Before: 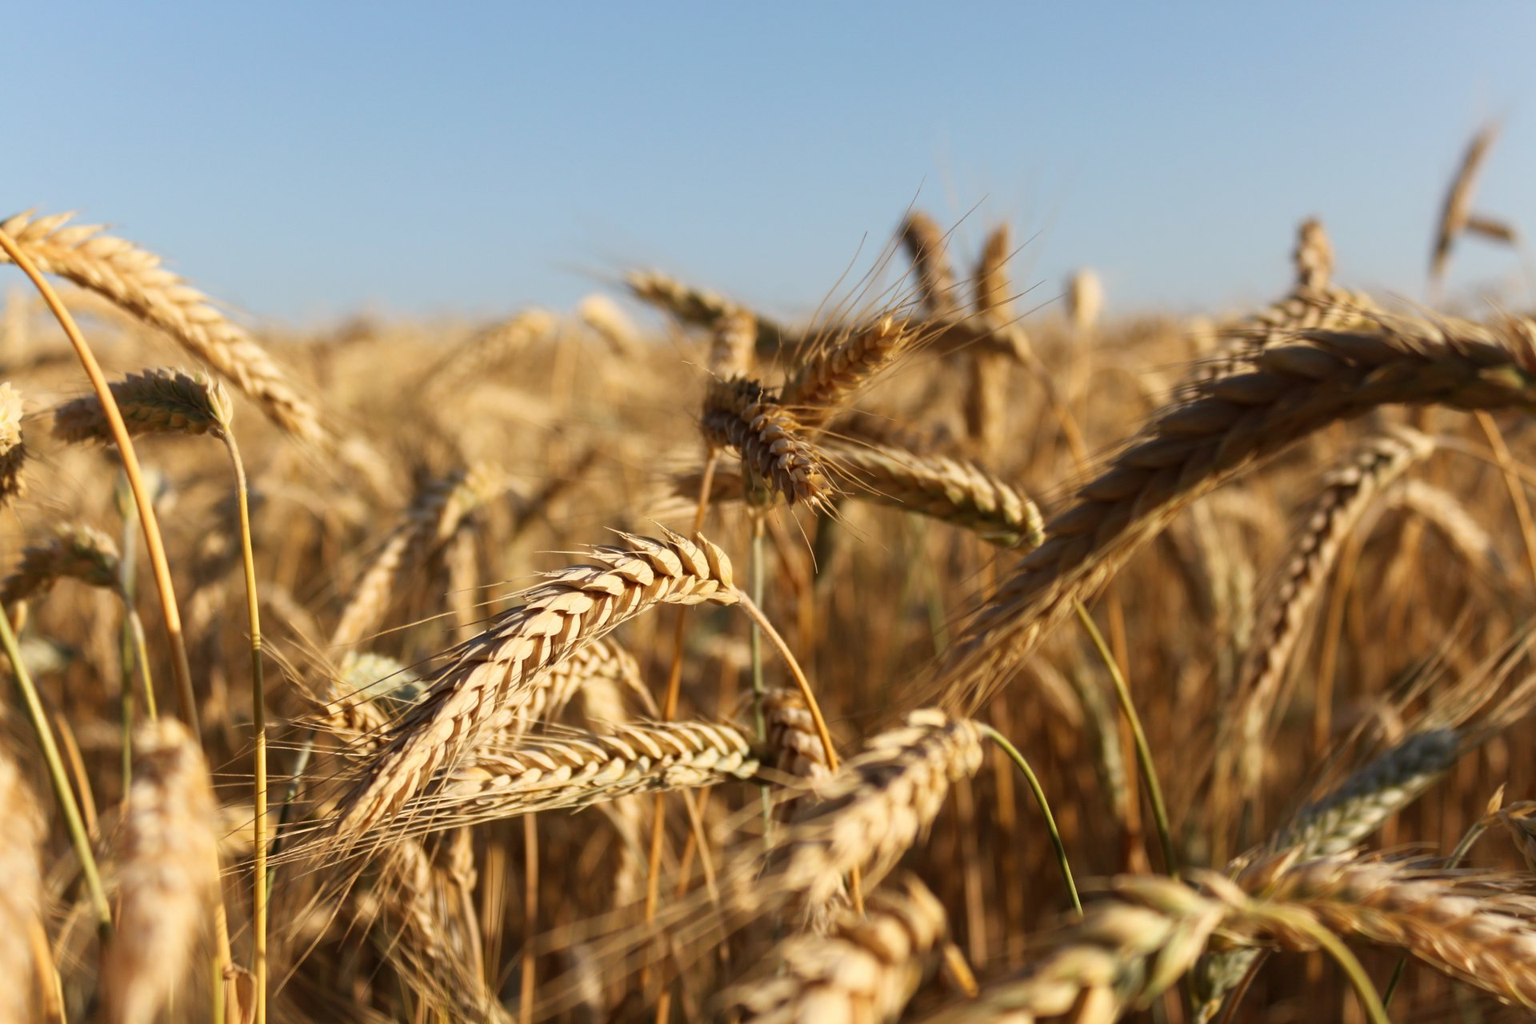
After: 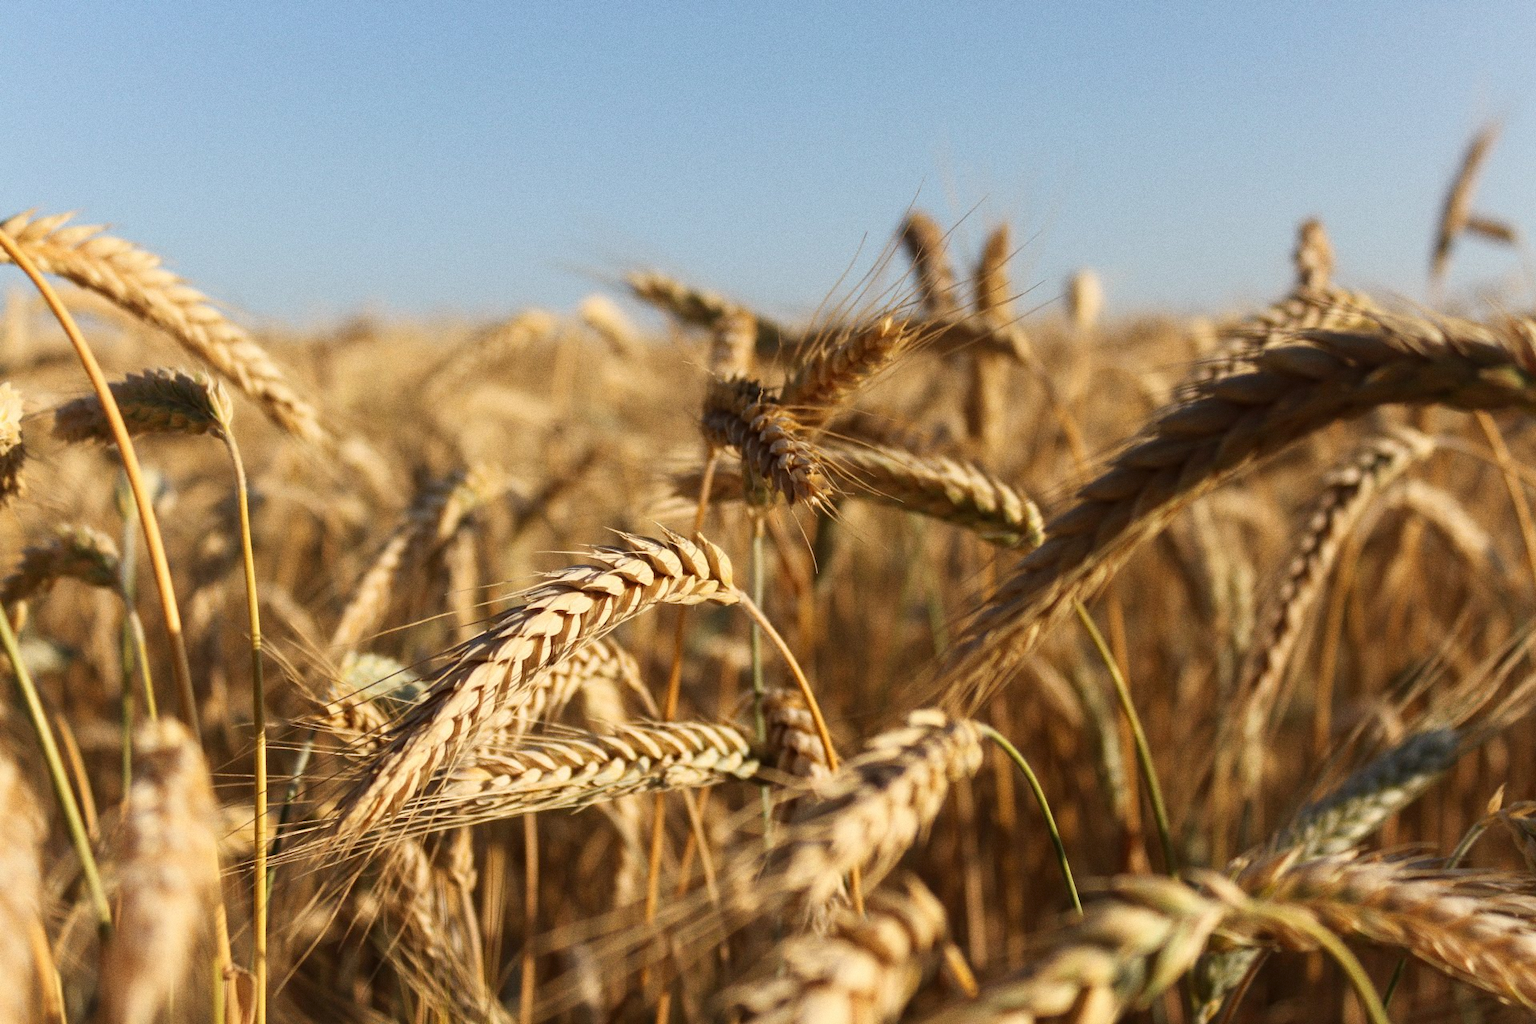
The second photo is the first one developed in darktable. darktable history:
grain: coarseness 0.09 ISO
white balance: emerald 1
